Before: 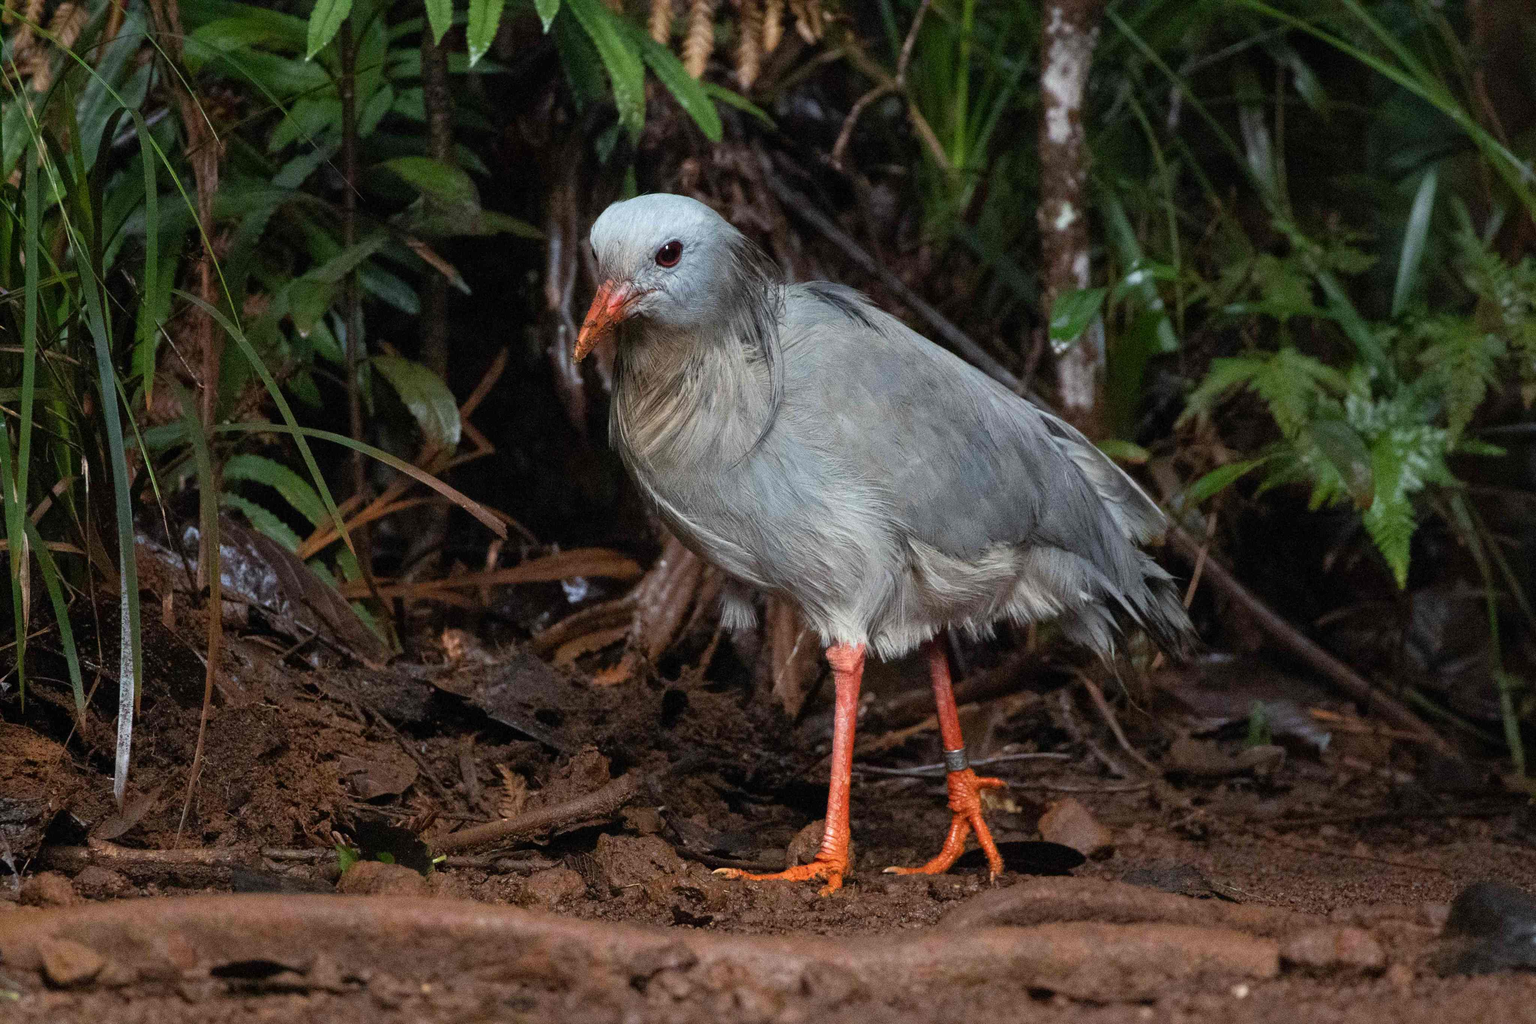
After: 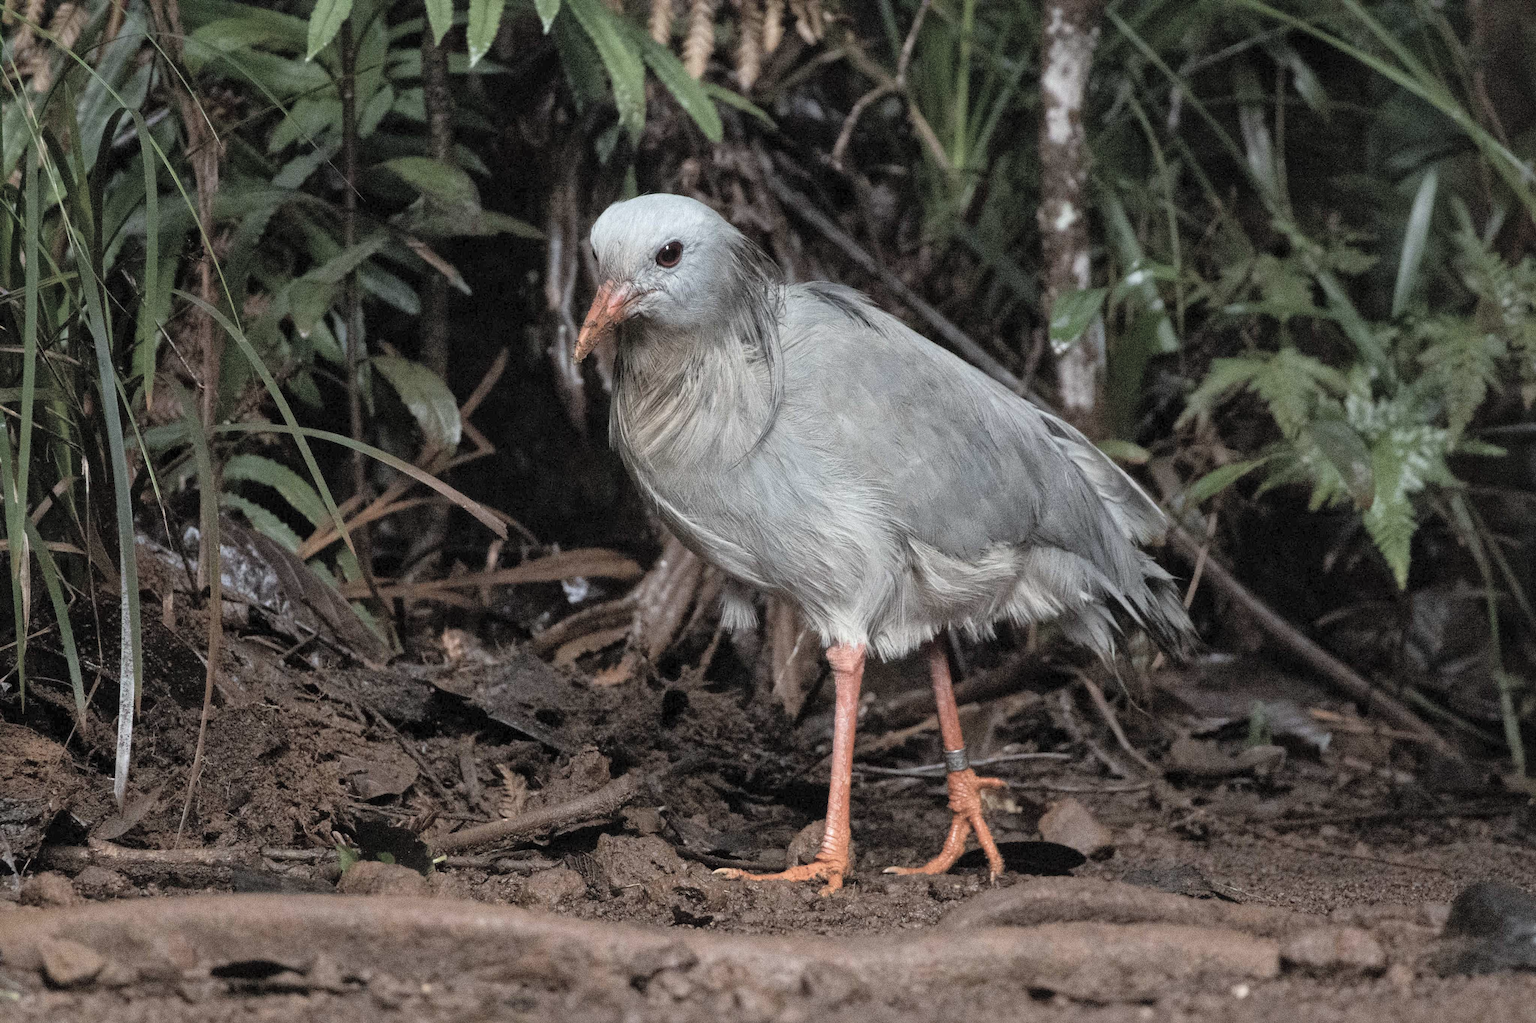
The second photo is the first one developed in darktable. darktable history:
local contrast: mode bilateral grid, contrast 19, coarseness 50, detail 120%, midtone range 0.2
contrast brightness saturation: brightness 0.18, saturation -0.488
